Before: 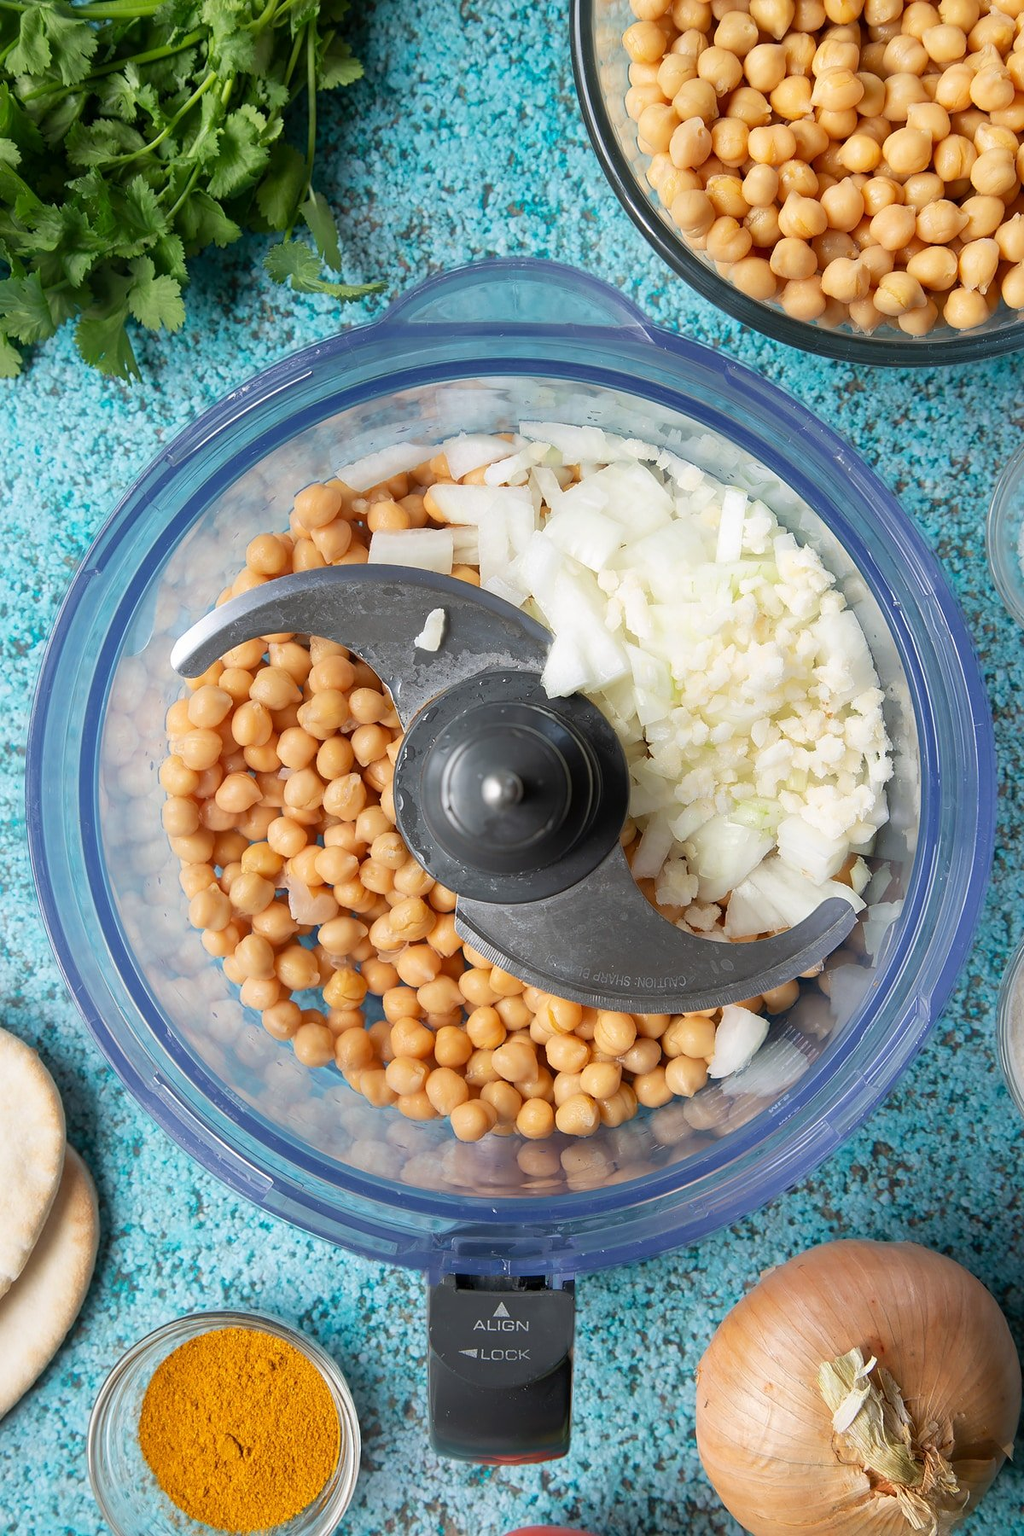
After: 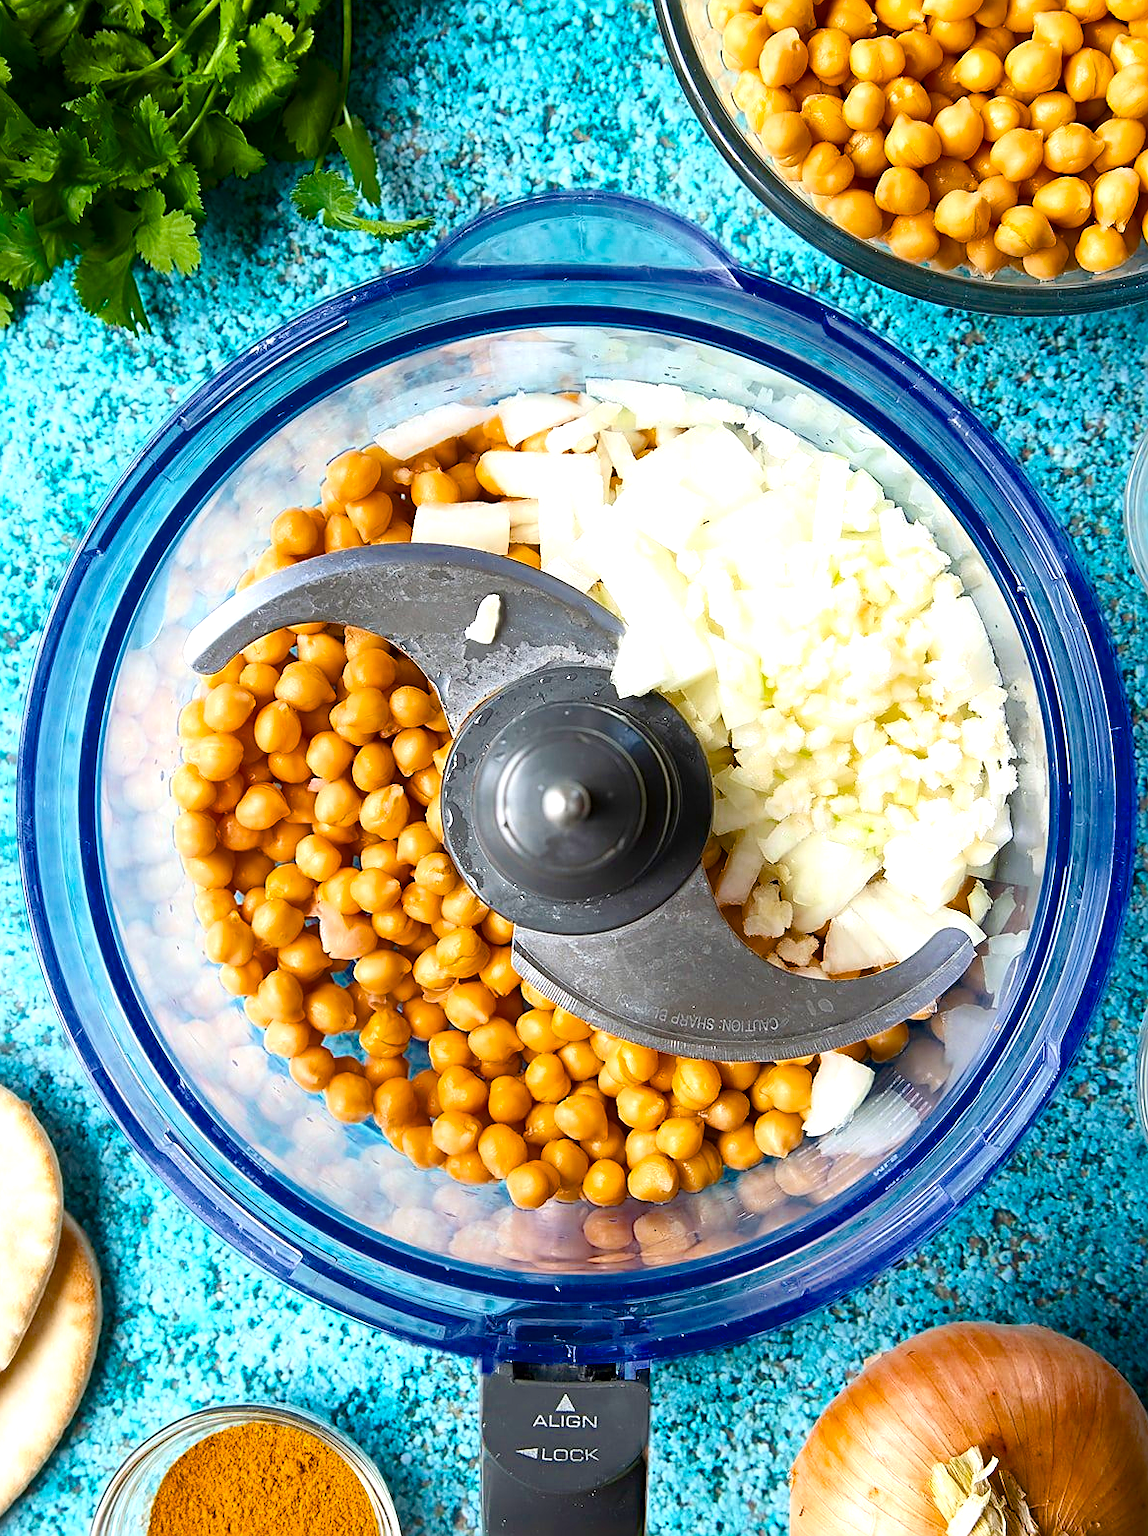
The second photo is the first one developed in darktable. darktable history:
crop: left 1.151%, top 6.088%, right 1.539%, bottom 7.168%
exposure: black level correction 0, exposure 0.691 EV, compensate exposure bias true, compensate highlight preservation false
contrast brightness saturation: contrast 0.141
sharpen: on, module defaults
color balance rgb: perceptual saturation grading › global saturation 36.4%, perceptual saturation grading › shadows 35.765%, saturation formula JzAzBz (2021)
